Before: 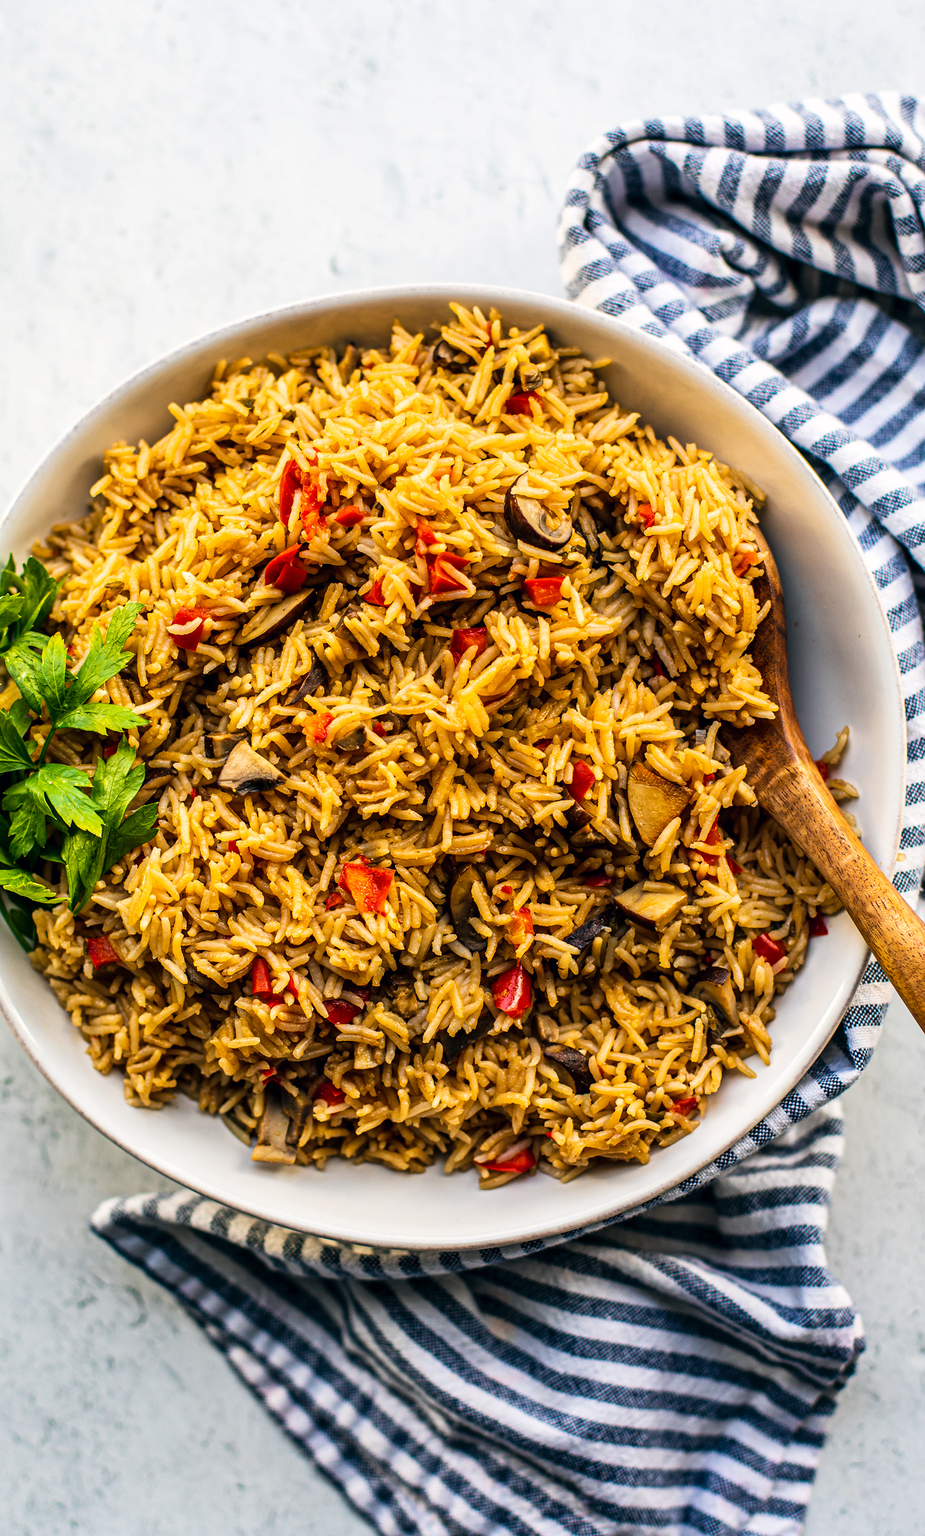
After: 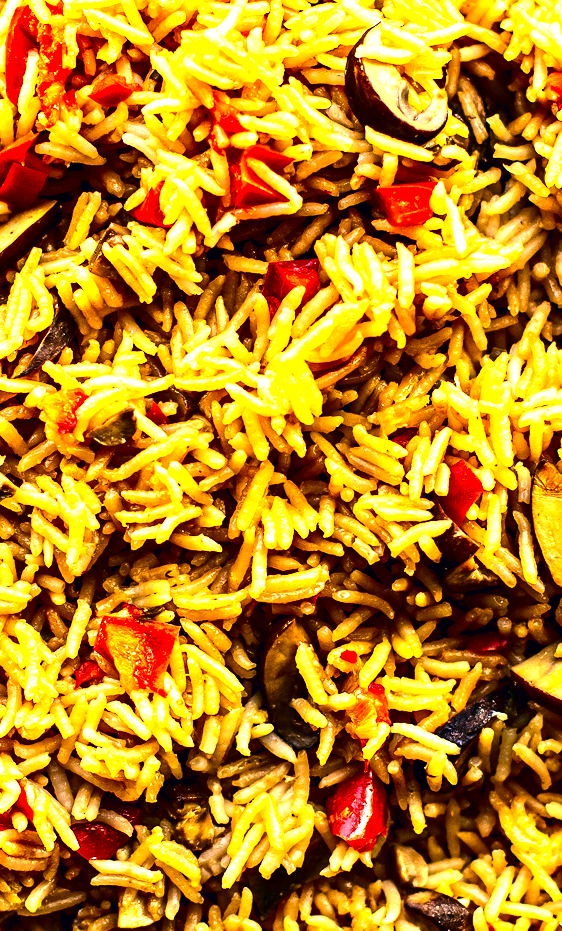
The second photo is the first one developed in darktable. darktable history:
exposure: black level correction 0, exposure 1.4 EV, compensate highlight preservation false
contrast brightness saturation: contrast 0.193, brightness -0.236, saturation 0.116
crop: left 29.867%, top 29.738%, right 29.977%, bottom 30.211%
